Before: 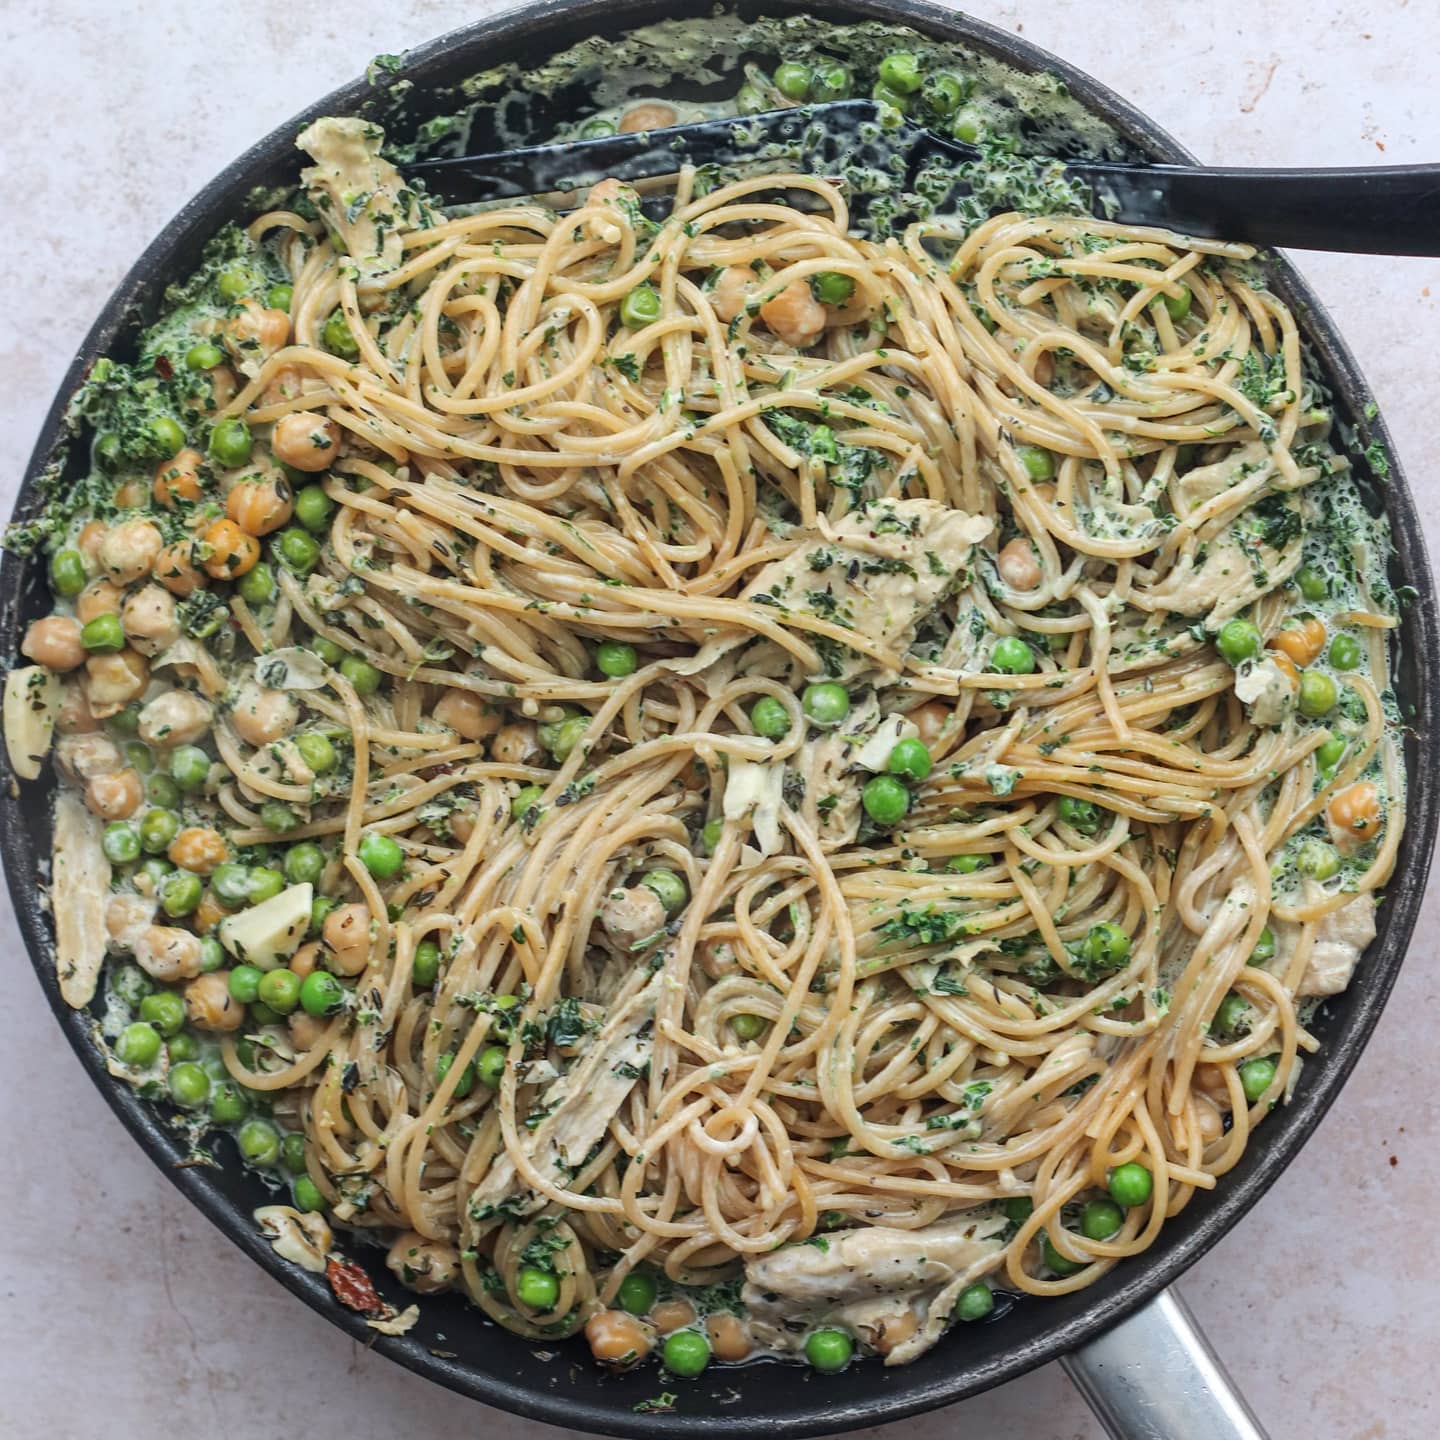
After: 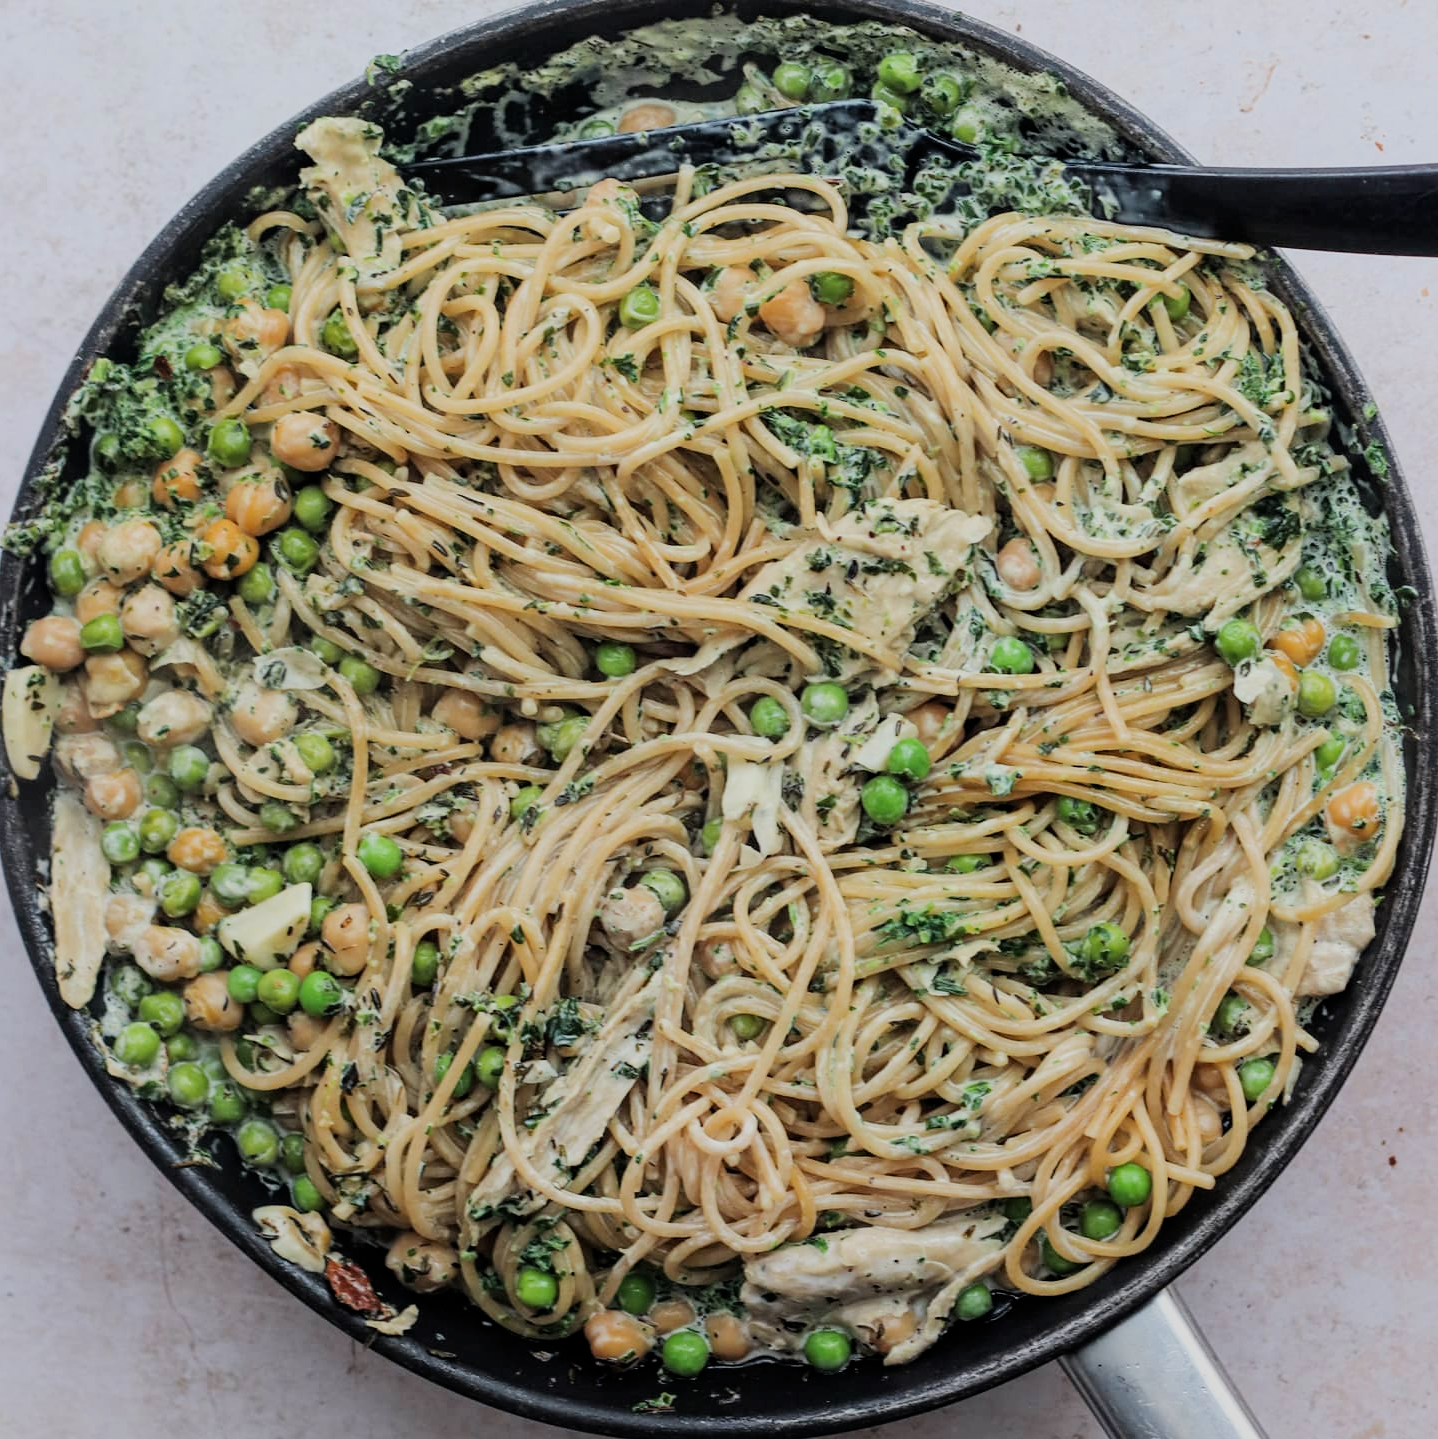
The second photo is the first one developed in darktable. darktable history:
filmic rgb: middle gray luminance 28.73%, black relative exposure -10.35 EV, white relative exposure 5.48 EV, target black luminance 0%, hardness 3.92, latitude 2.65%, contrast 1.12, highlights saturation mix 4.11%, shadows ↔ highlights balance 14.91%, iterations of high-quality reconstruction 0
crop and rotate: left 0.114%, bottom 0.007%
